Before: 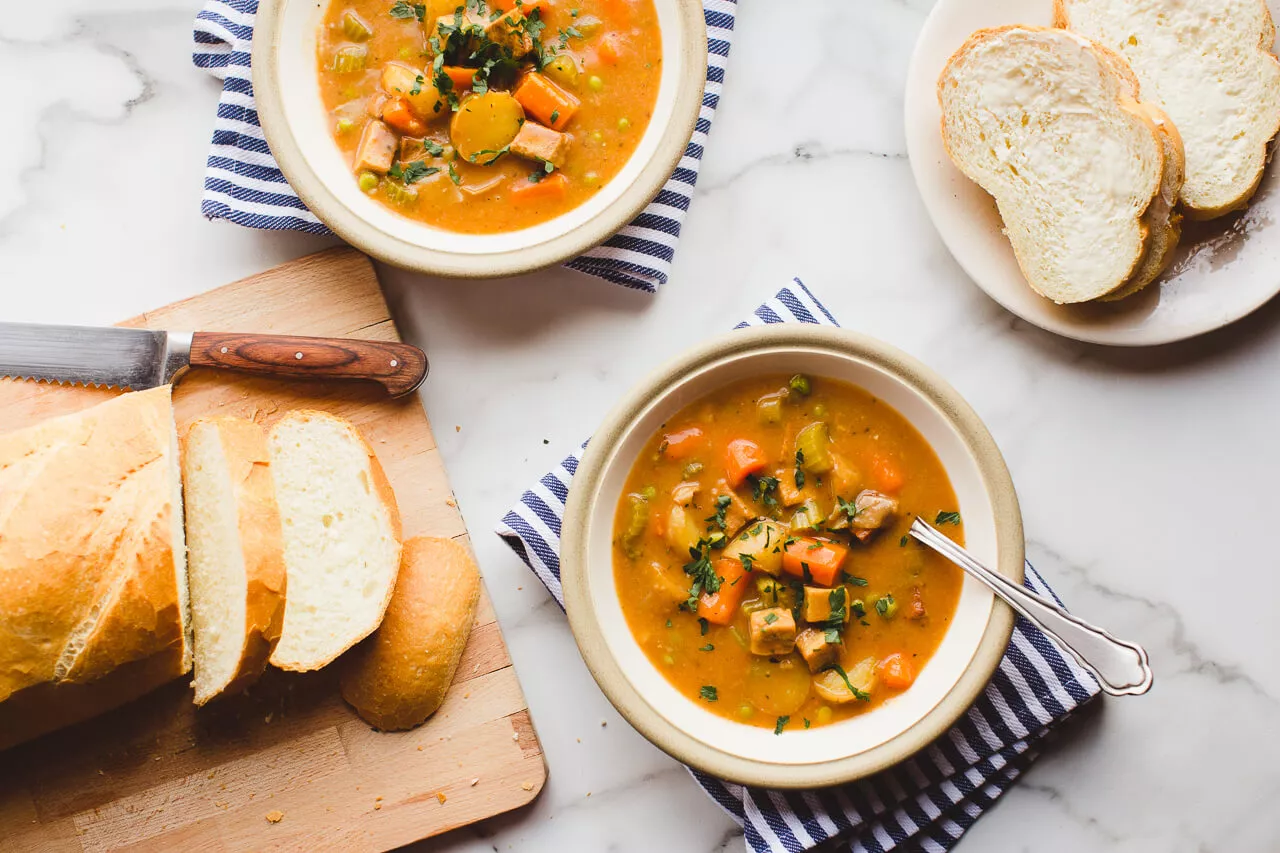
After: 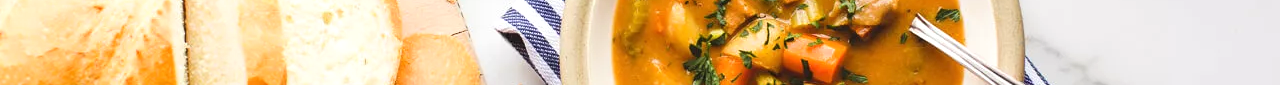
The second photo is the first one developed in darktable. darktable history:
crop and rotate: top 59.084%, bottom 30.916%
exposure: exposure 0.258 EV, compensate highlight preservation false
